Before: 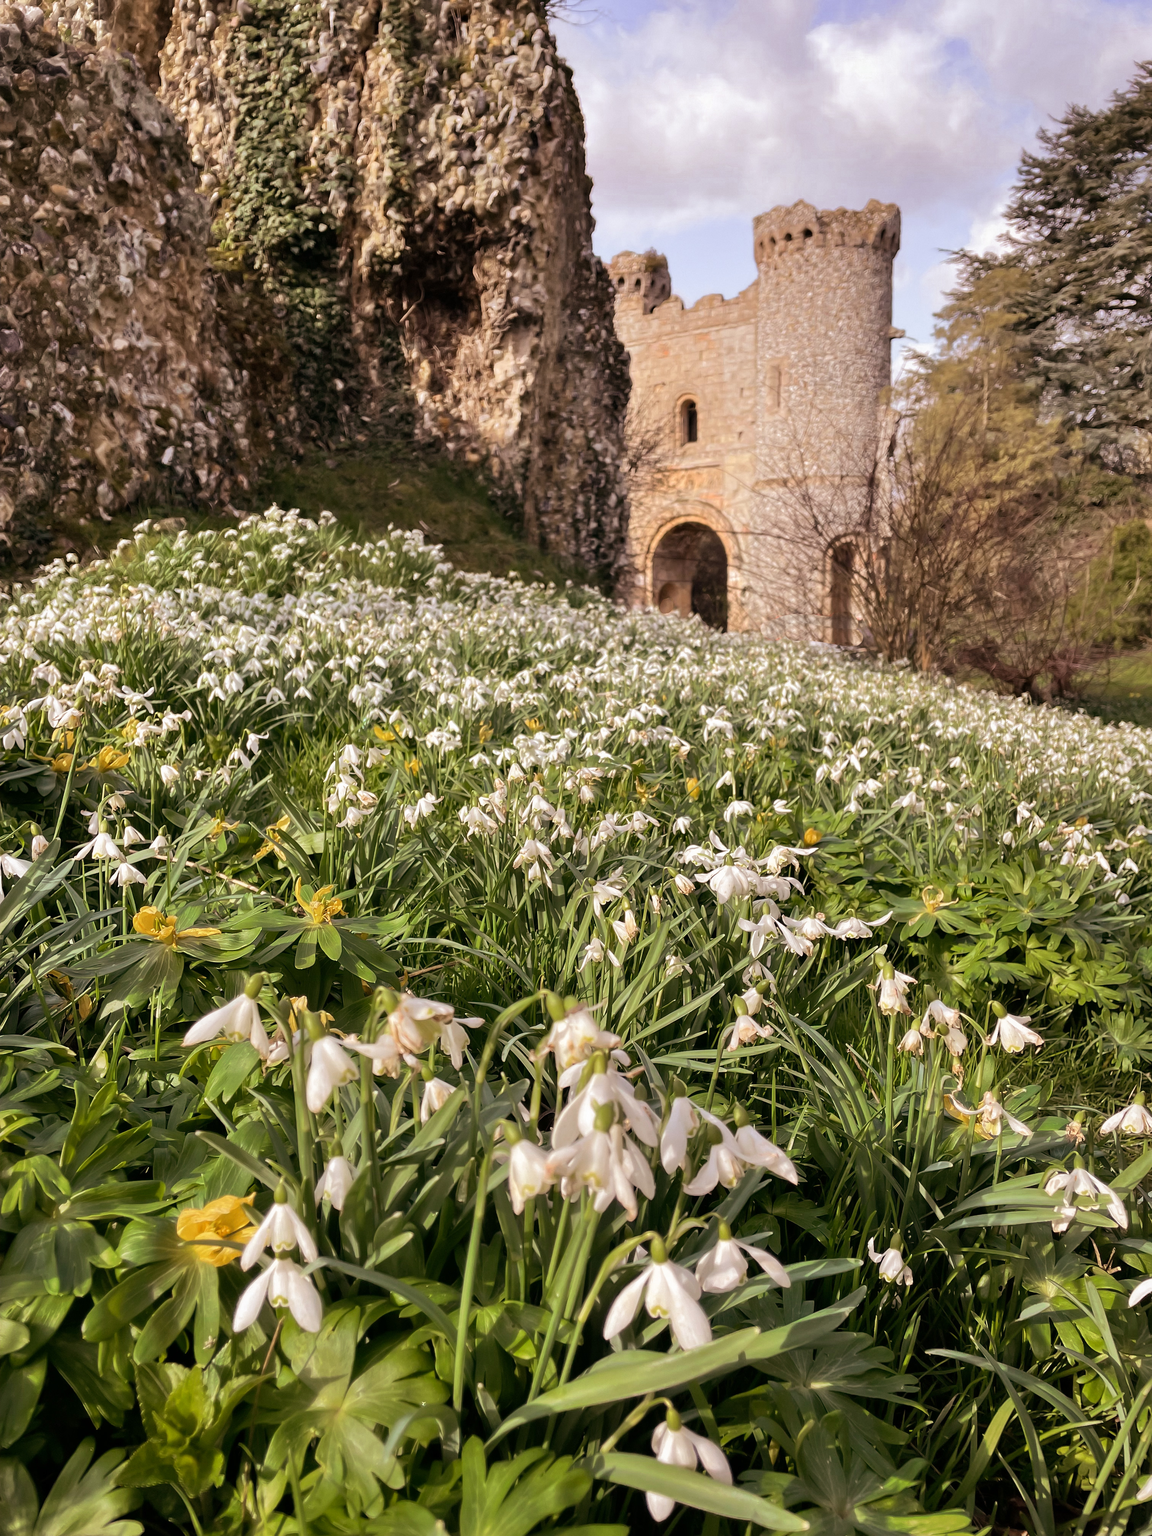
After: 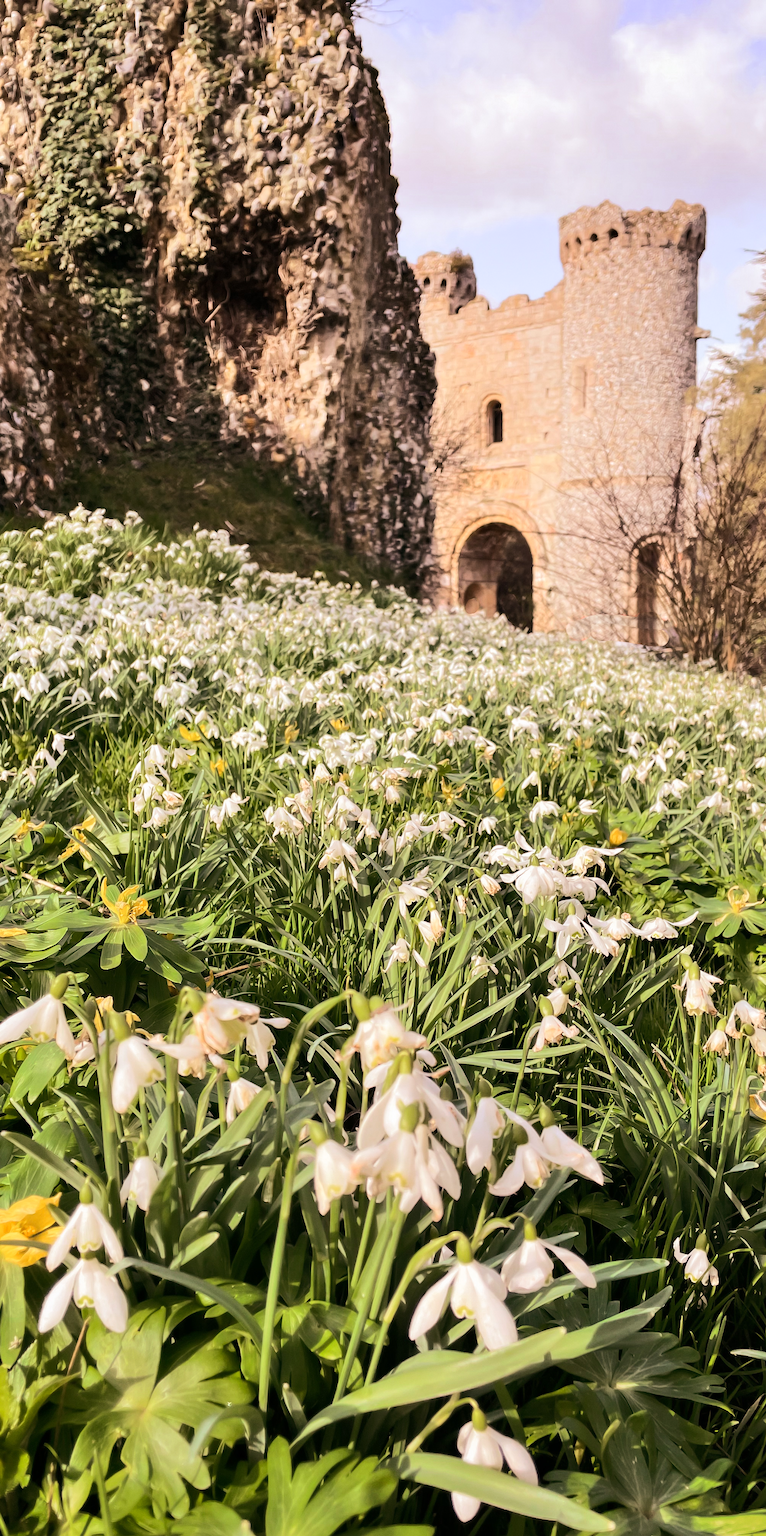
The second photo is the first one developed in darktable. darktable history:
crop: left 16.899%, right 16.556%
rgb curve: curves: ch0 [(0, 0) (0.284, 0.292) (0.505, 0.644) (1, 1)]; ch1 [(0, 0) (0.284, 0.292) (0.505, 0.644) (1, 1)]; ch2 [(0, 0) (0.284, 0.292) (0.505, 0.644) (1, 1)], compensate middle gray true
